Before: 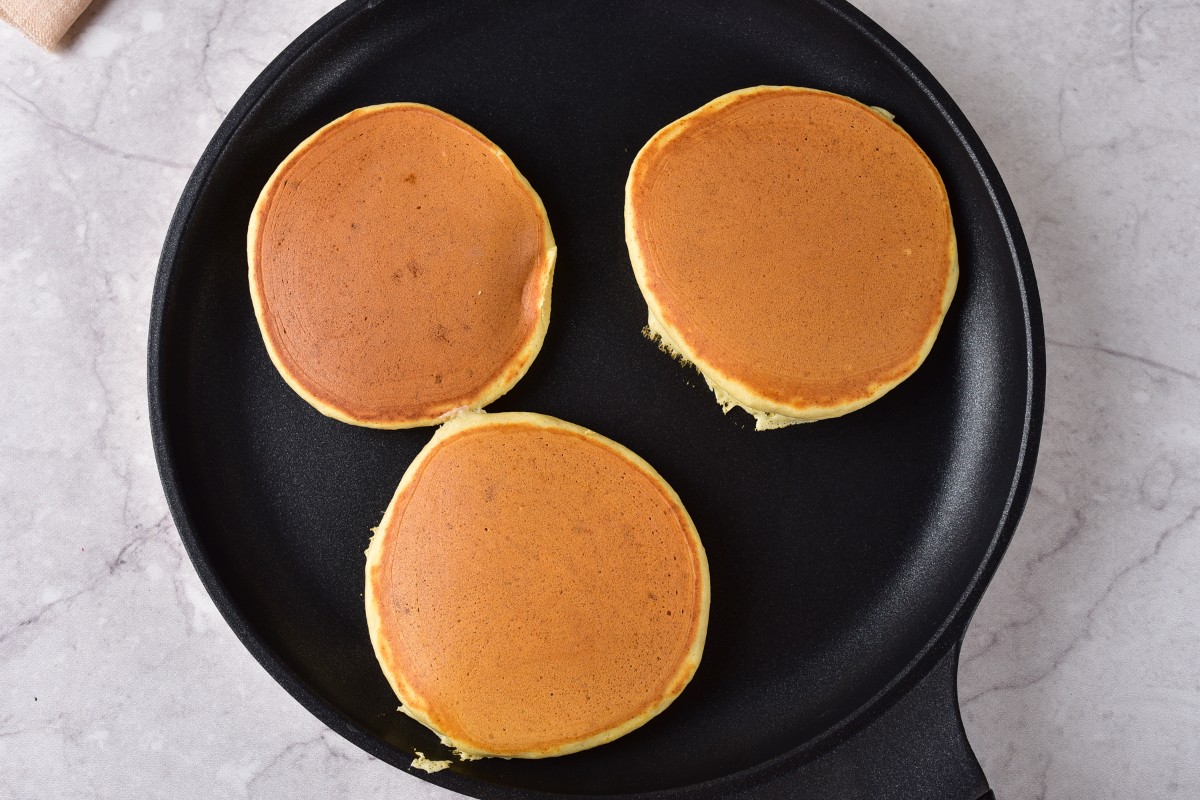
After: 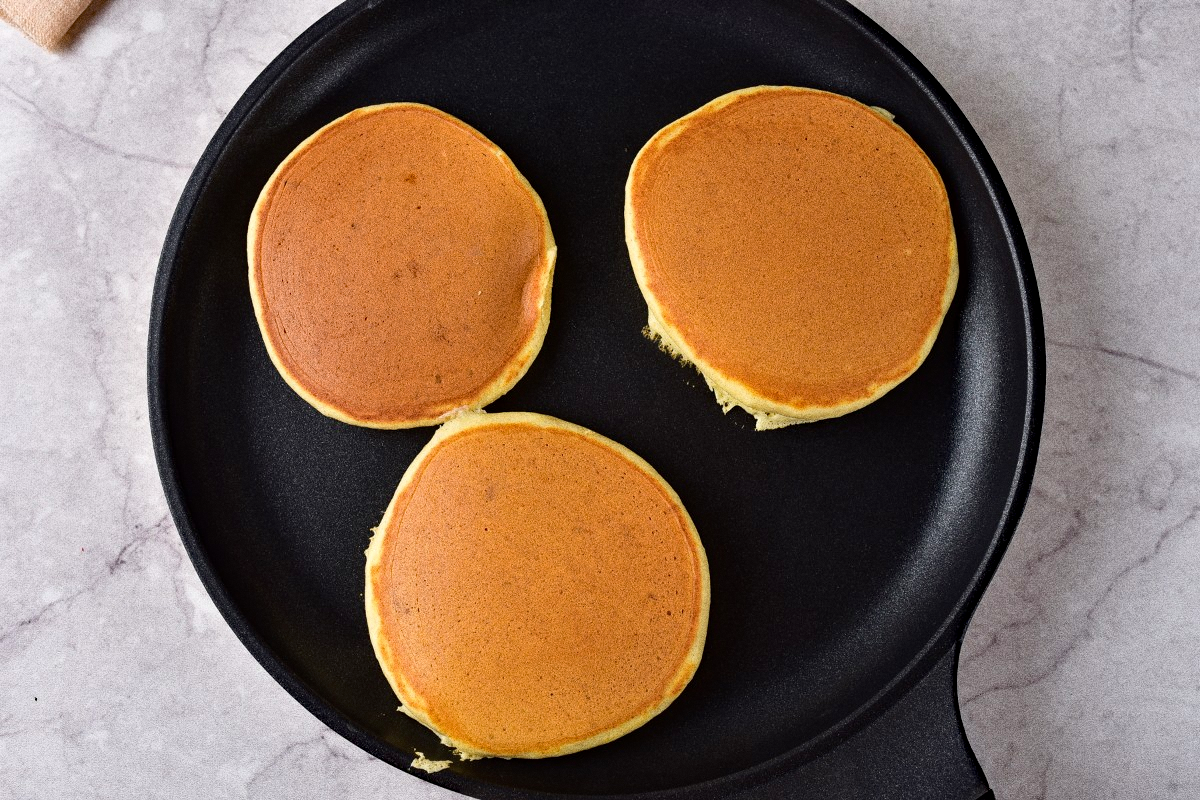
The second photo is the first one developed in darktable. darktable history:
grain: coarseness 0.09 ISO, strength 40%
color balance rgb: global vibrance 10%
haze removal: strength 0.4, distance 0.22, compatibility mode true, adaptive false
